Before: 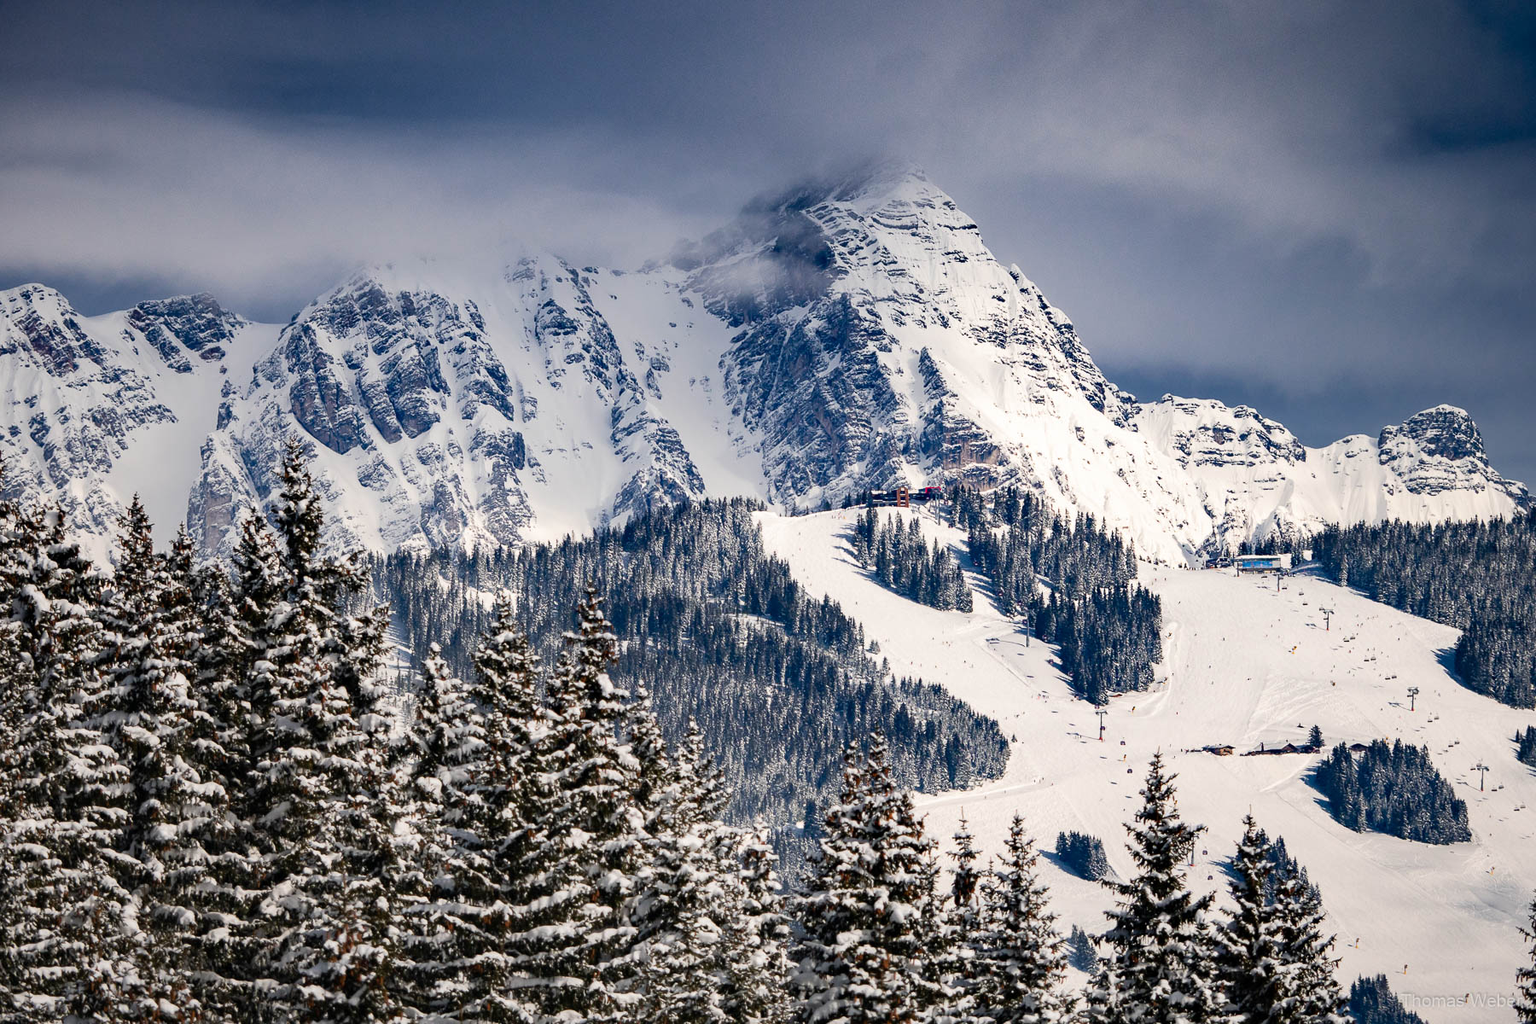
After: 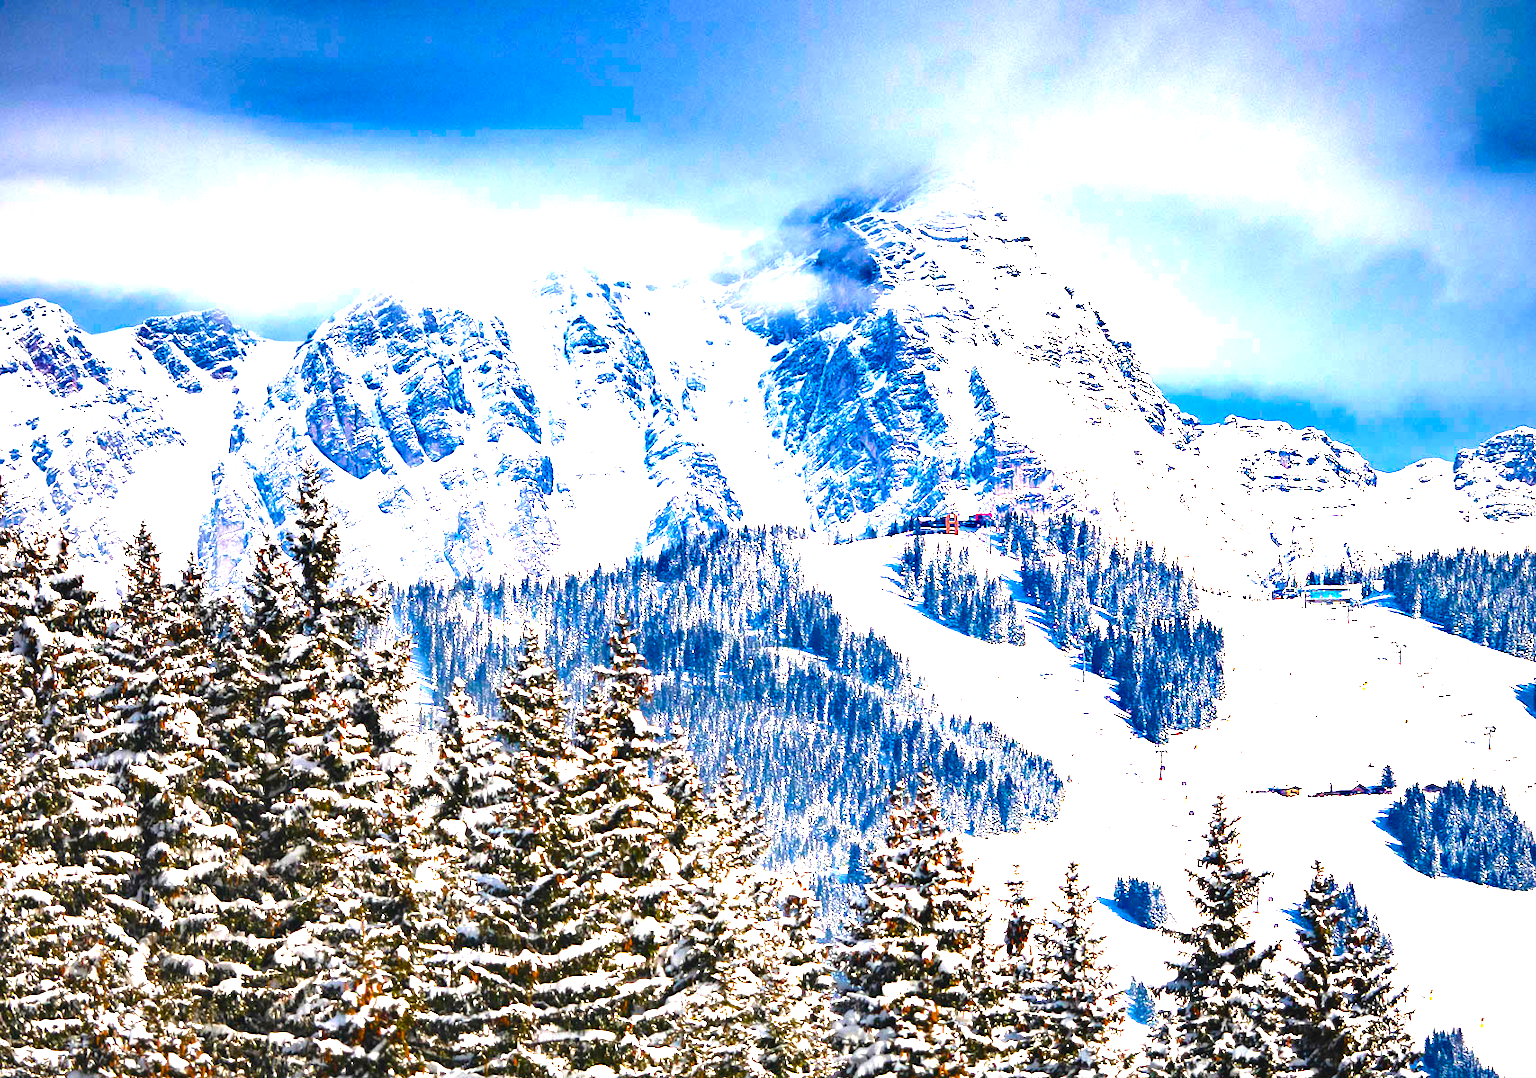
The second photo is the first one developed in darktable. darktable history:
crop and rotate: right 5.167%
color balance rgb: linear chroma grading › global chroma 25%, perceptual saturation grading › global saturation 40%, perceptual brilliance grading › global brilliance 30%, global vibrance 40%
exposure: black level correction -0.002, exposure 1.115 EV, compensate highlight preservation false
